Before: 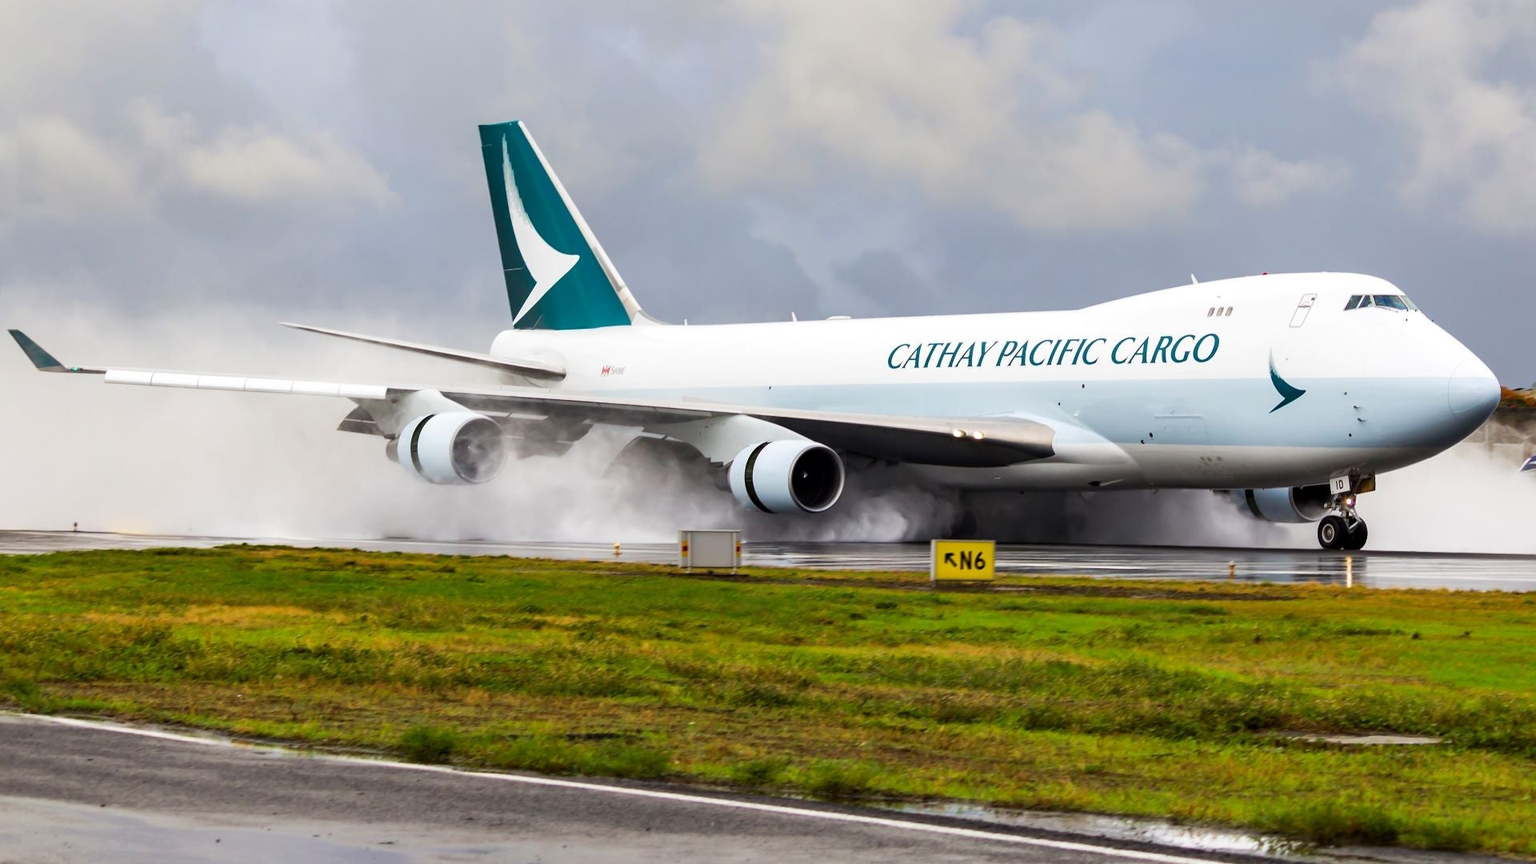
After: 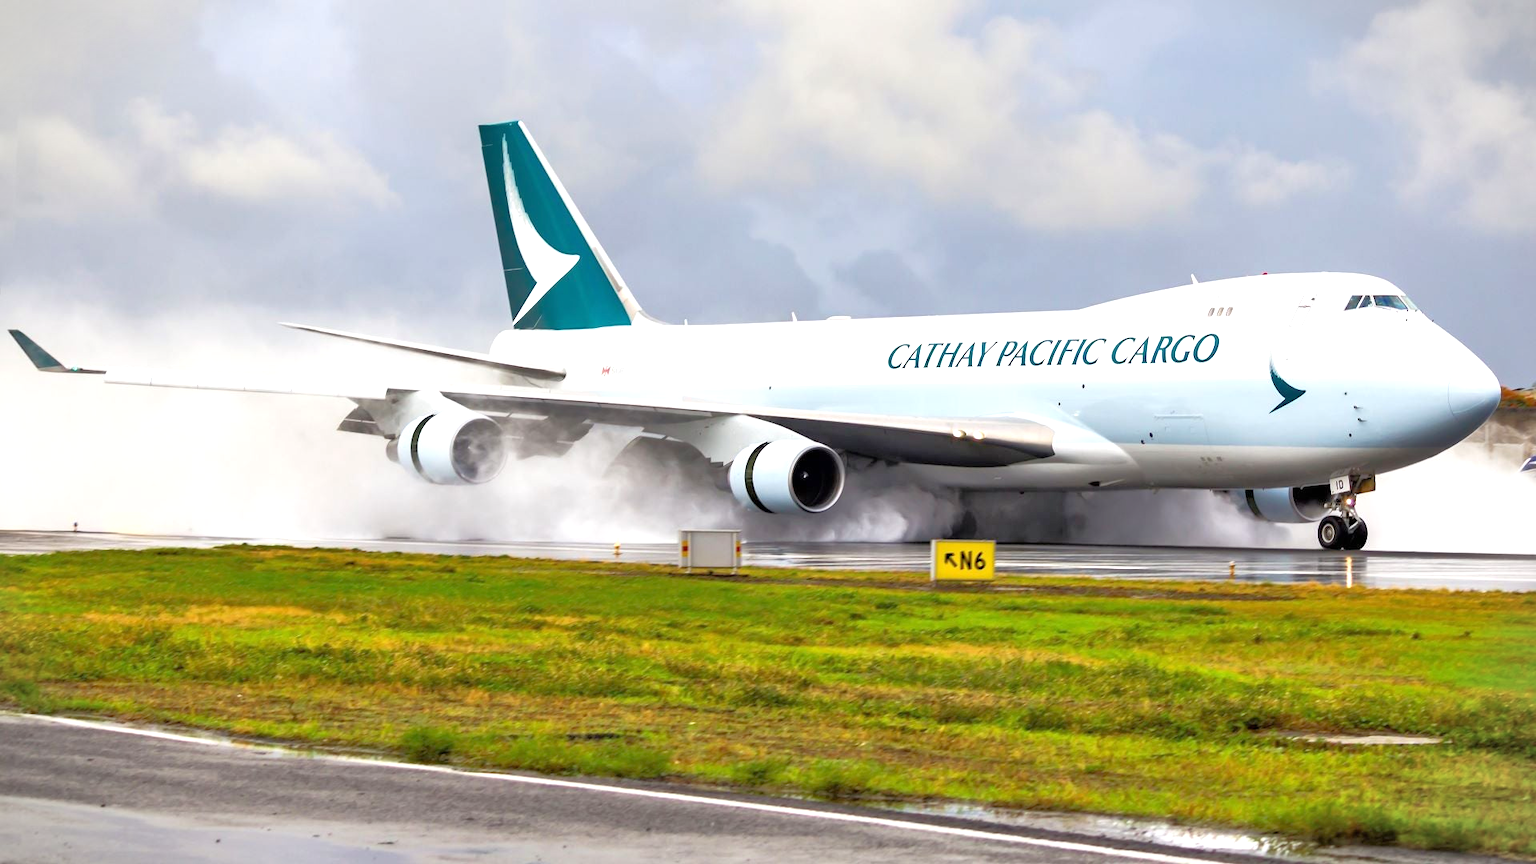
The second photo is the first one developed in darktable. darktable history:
tone equalizer: -7 EV 0.151 EV, -6 EV 0.62 EV, -5 EV 1.15 EV, -4 EV 1.32 EV, -3 EV 1.14 EV, -2 EV 0.6 EV, -1 EV 0.158 EV
vignetting: fall-off start 99.55%, width/height ratio 1.311
exposure: black level correction 0, exposure 0.498 EV, compensate highlight preservation false
